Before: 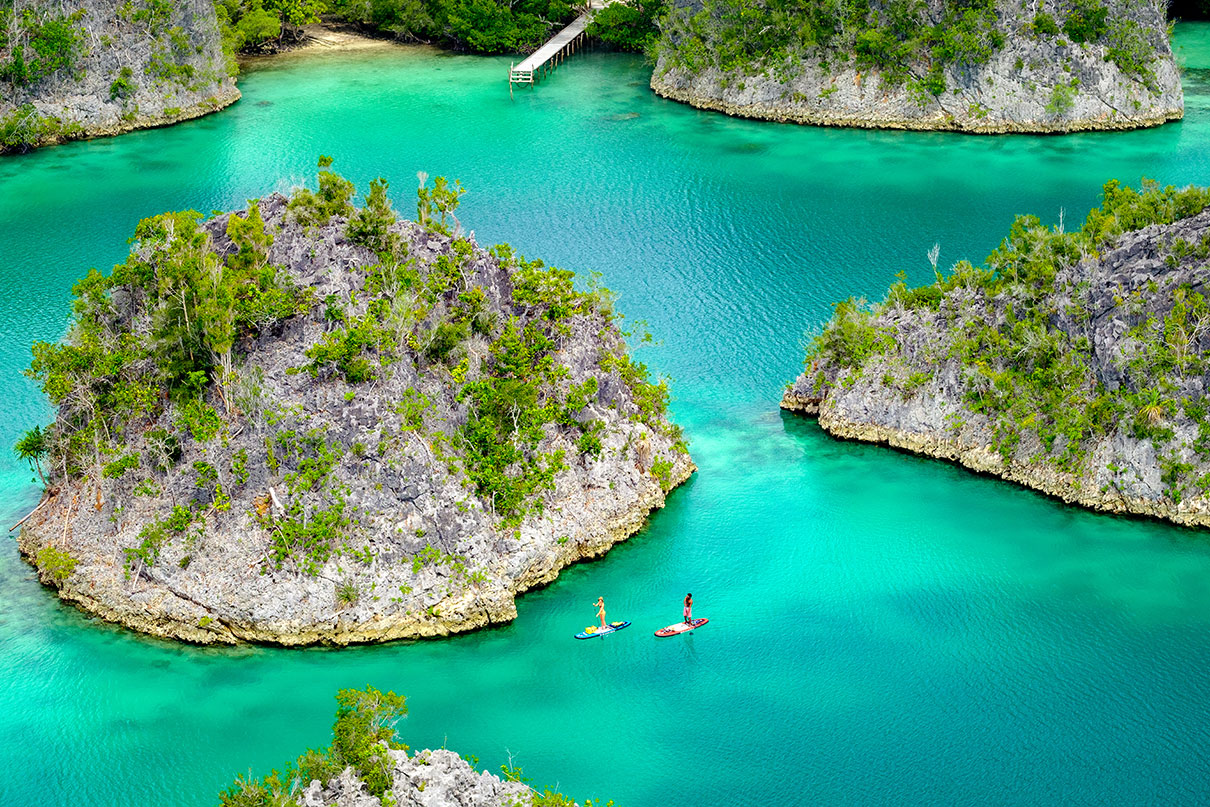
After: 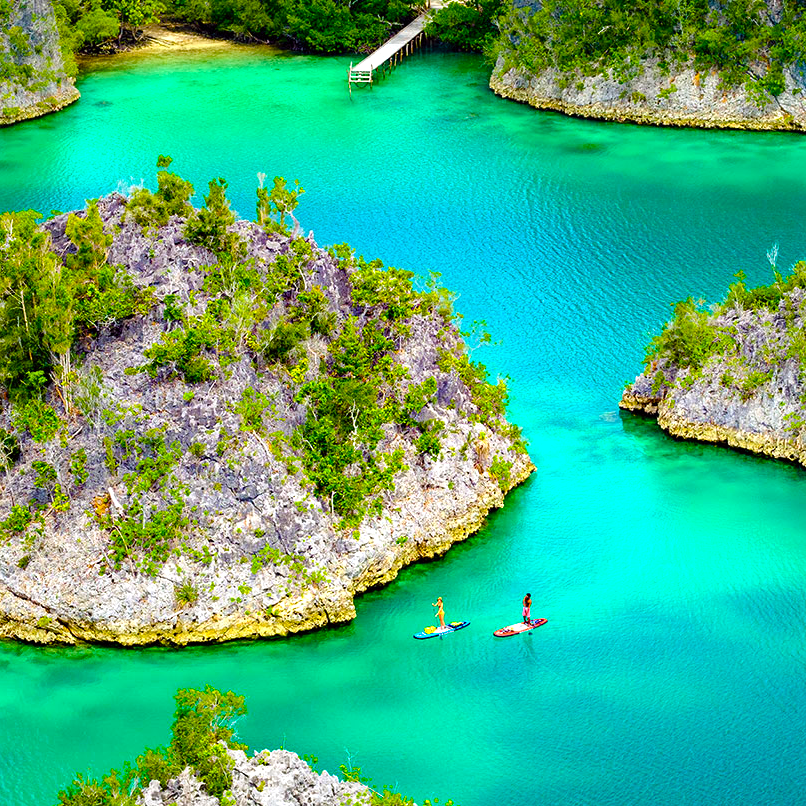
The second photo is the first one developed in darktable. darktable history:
color balance: lift [1, 1.001, 0.999, 1.001], gamma [1, 1.004, 1.007, 0.993], gain [1, 0.991, 0.987, 1.013], contrast 7.5%, contrast fulcrum 10%, output saturation 115%
color balance rgb: perceptual saturation grading › global saturation 20%, perceptual saturation grading › highlights -25%, perceptual saturation grading › shadows 25%, global vibrance 50%
color zones: curves: ch1 [(0, 0.469) (0.01, 0.469) (0.12, 0.446) (0.248, 0.469) (0.5, 0.5) (0.748, 0.5) (0.99, 0.469) (1, 0.469)]
crop and rotate: left 13.342%, right 19.991%
